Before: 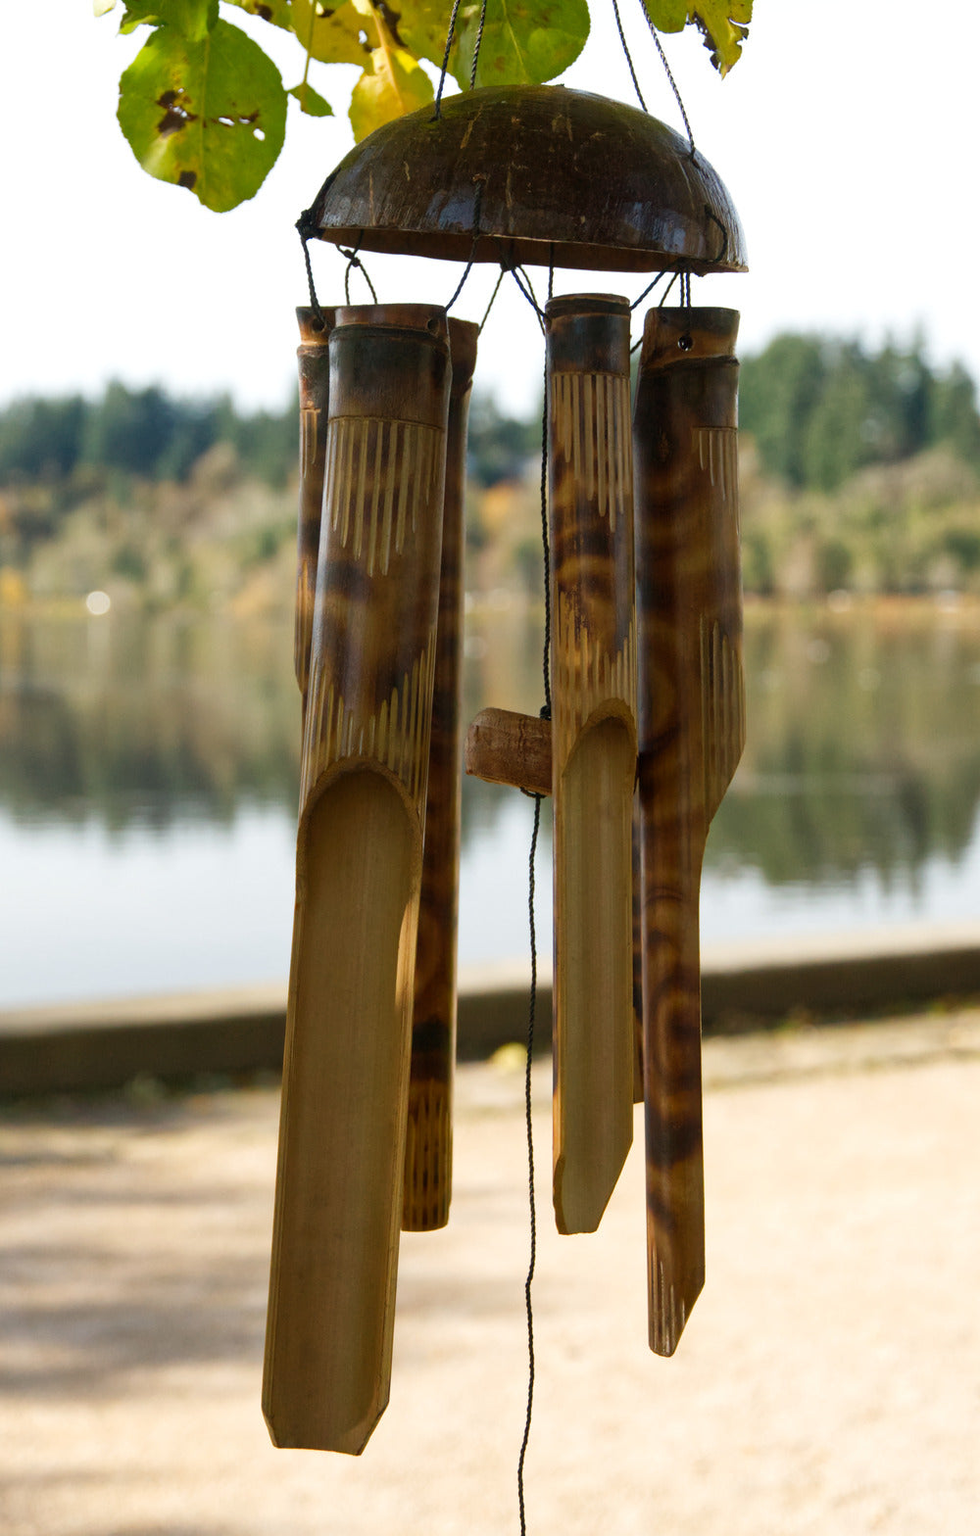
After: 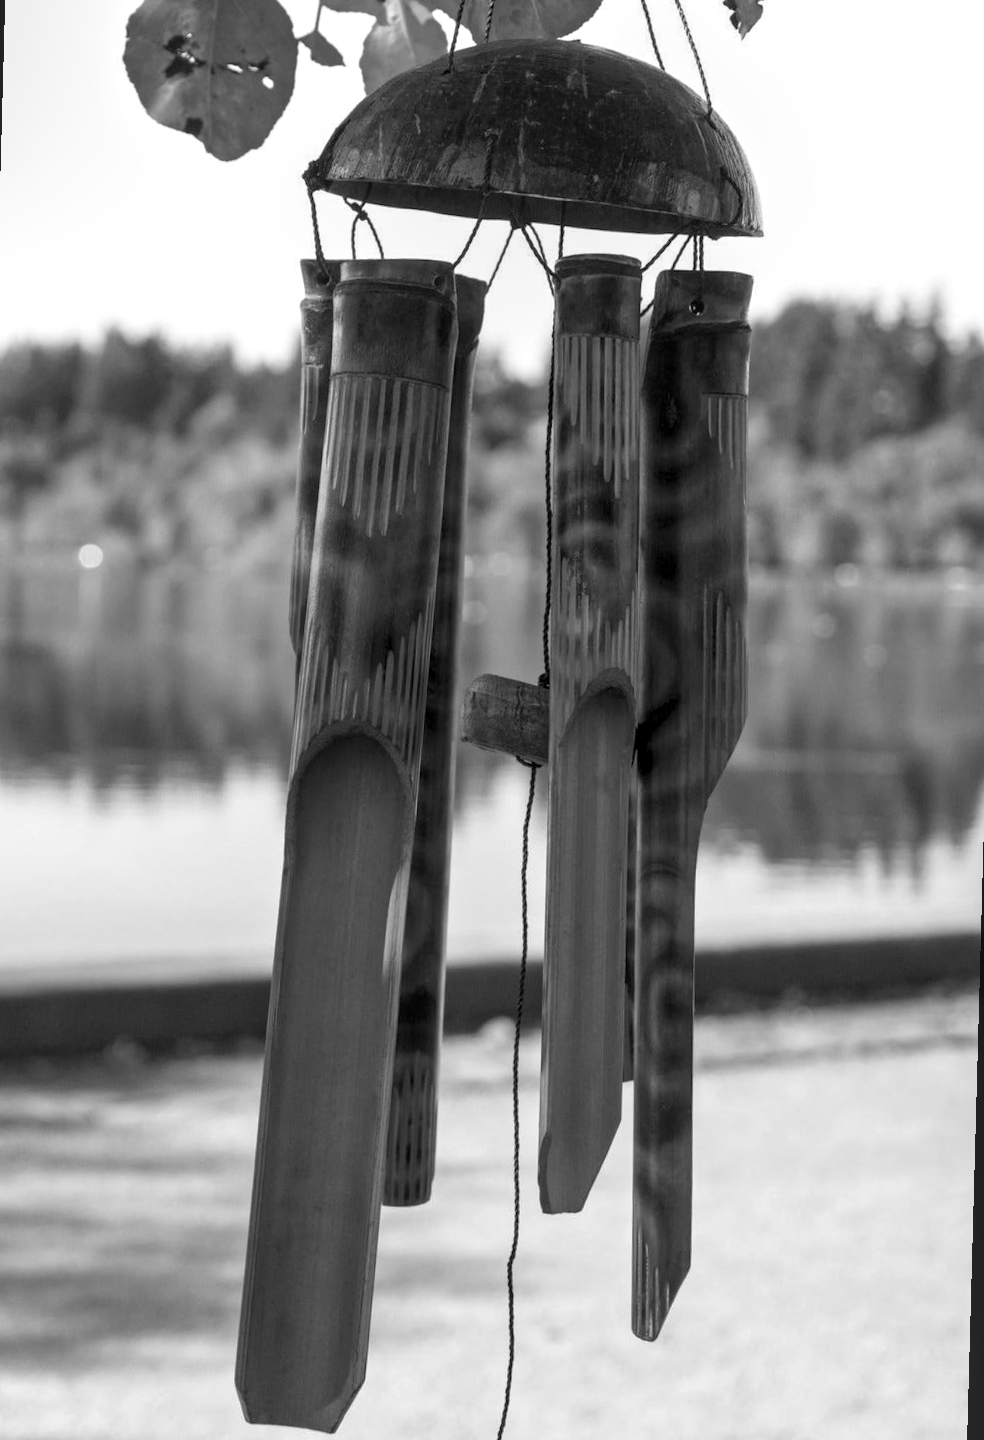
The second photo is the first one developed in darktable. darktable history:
color zones: curves: ch0 [(0, 0.487) (0.241, 0.395) (0.434, 0.373) (0.658, 0.412) (0.838, 0.487)]; ch1 [(0, 0) (0.053, 0.053) (0.211, 0.202) (0.579, 0.259) (0.781, 0.241)]
crop: left 1.743%, right 0.268%, bottom 2.011%
contrast brightness saturation: contrast -0.02, brightness -0.01, saturation 0.03
rotate and perspective: rotation 1.57°, crop left 0.018, crop right 0.982, crop top 0.039, crop bottom 0.961
monochrome: a 26.22, b 42.67, size 0.8
exposure: black level correction 0.003, exposure 0.383 EV, compensate highlight preservation false
local contrast: highlights 55%, shadows 52%, detail 130%, midtone range 0.452
